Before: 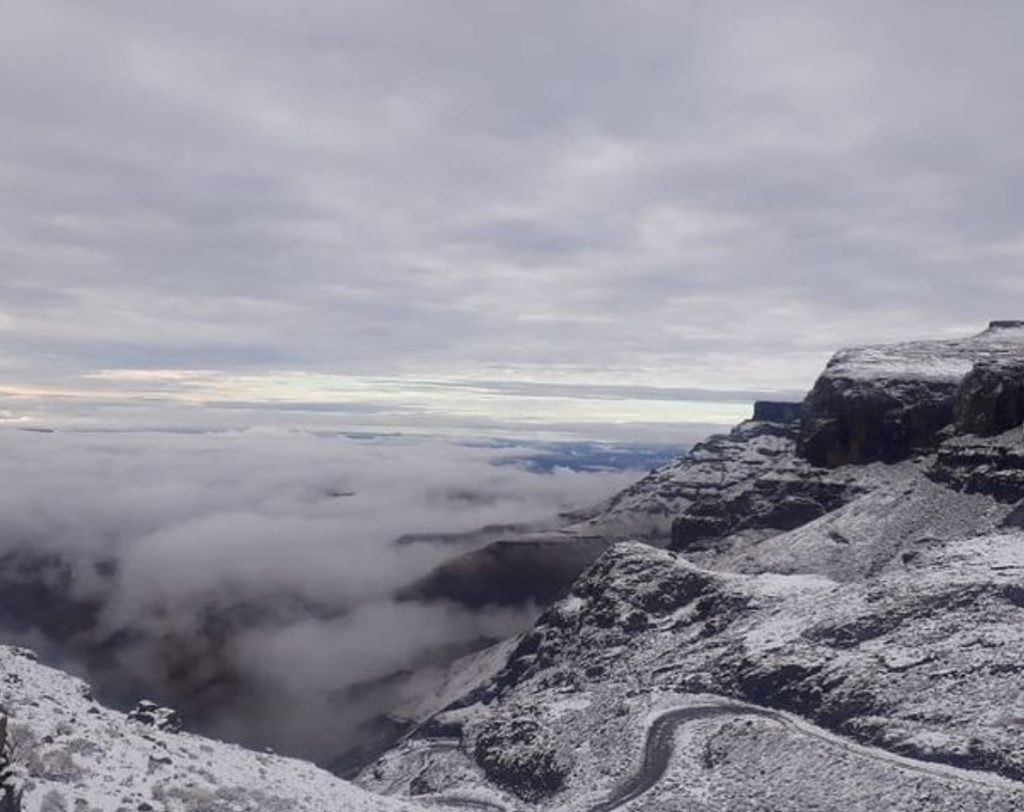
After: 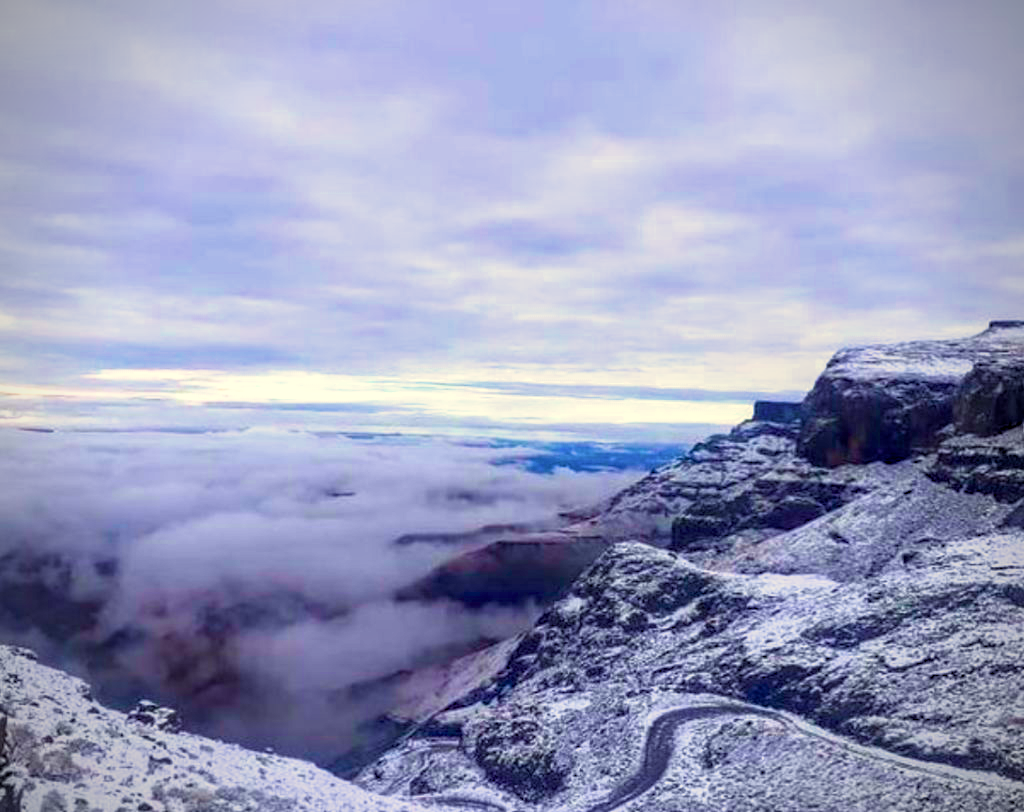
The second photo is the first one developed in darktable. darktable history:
local contrast: on, module defaults
color calibration: x 0.37, y 0.382, temperature 4313.32 K
tone equalizer: on, module defaults
velvia: on, module defaults
haze removal: compatibility mode true, adaptive false
vignetting: on, module defaults
filmic rgb: black relative exposure -16 EV, white relative exposure 2.93 EV, hardness 10.04, color science v6 (2022)
color correction: highlights a* 1.39, highlights b* 17.83
color balance rgb: linear chroma grading › global chroma 25%, perceptual saturation grading › global saturation 45%, perceptual saturation grading › highlights -50%, perceptual saturation grading › shadows 30%, perceptual brilliance grading › global brilliance 18%, global vibrance 40%
